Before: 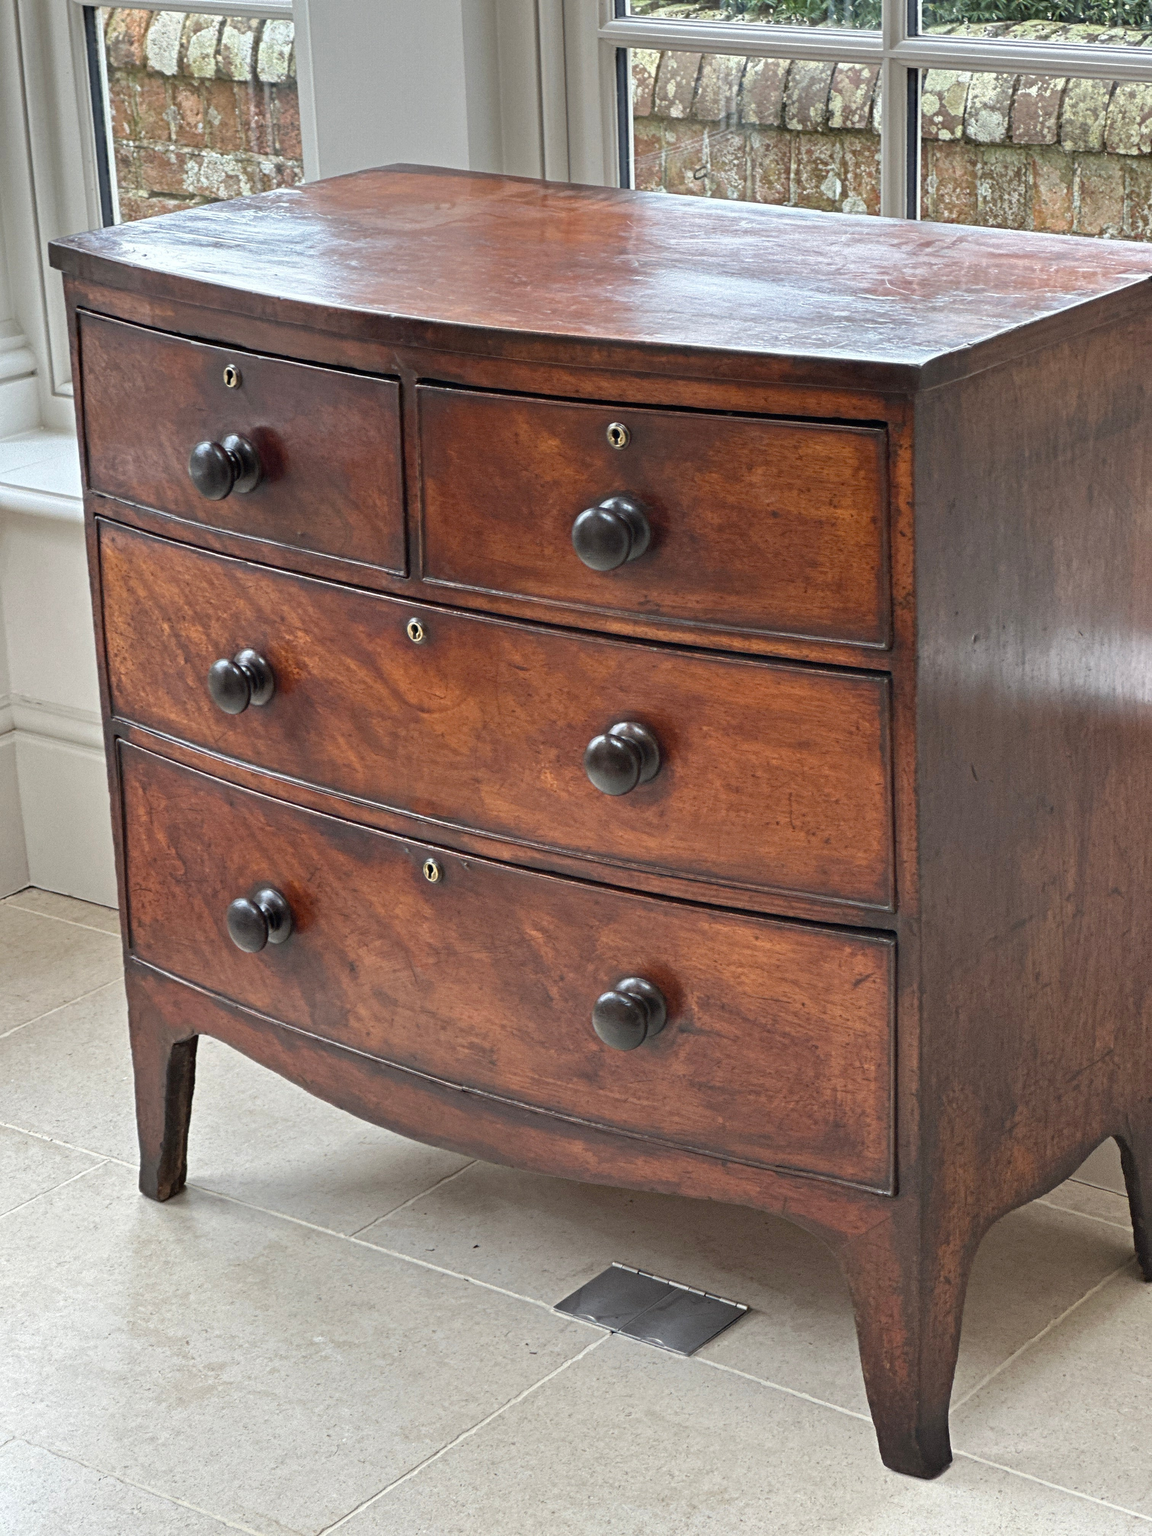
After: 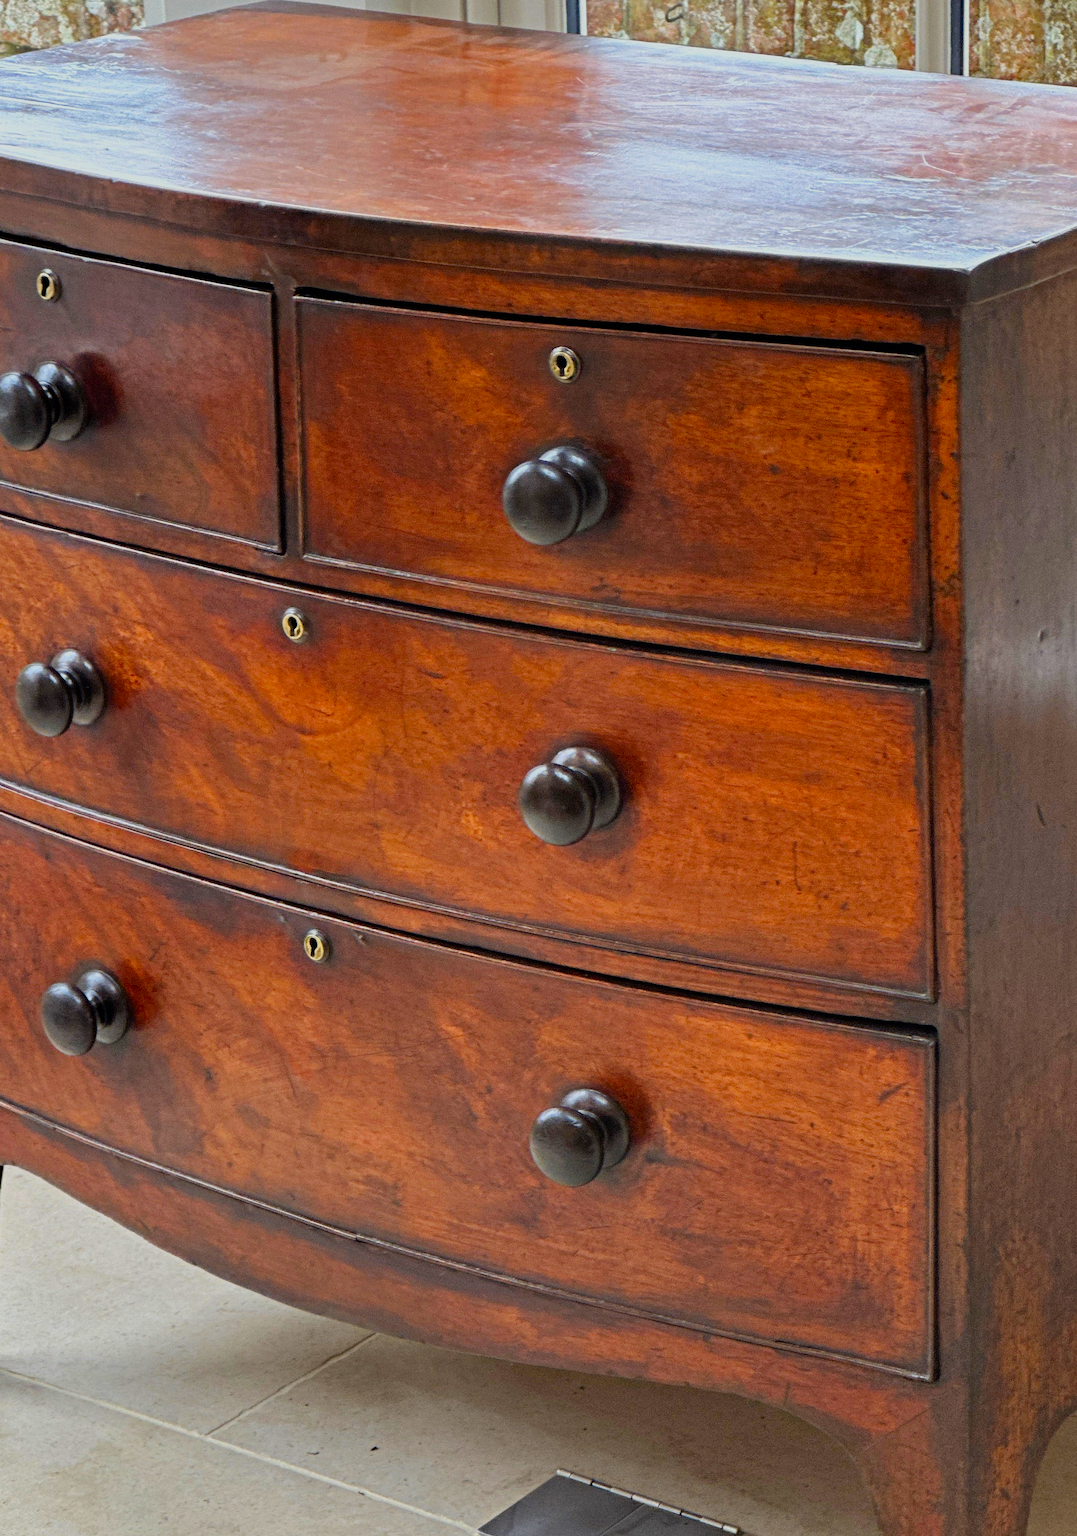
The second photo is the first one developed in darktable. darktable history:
color contrast: green-magenta contrast 1.55, blue-yellow contrast 1.83
crop and rotate: left 17.046%, top 10.659%, right 12.989%, bottom 14.553%
filmic rgb: hardness 4.17
